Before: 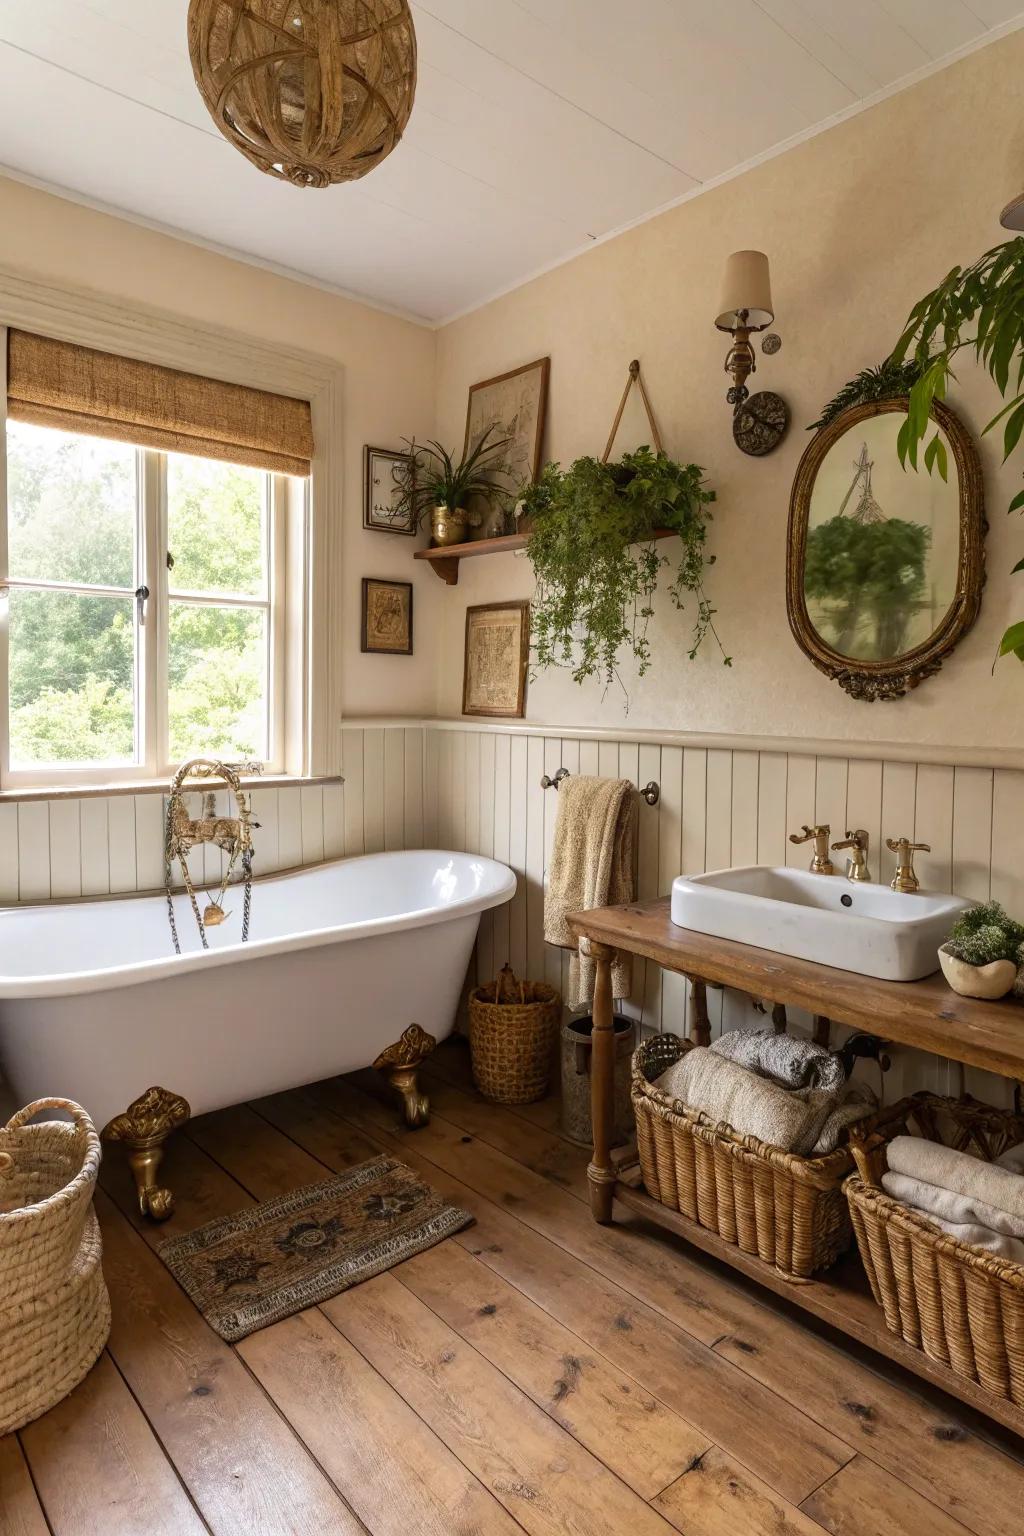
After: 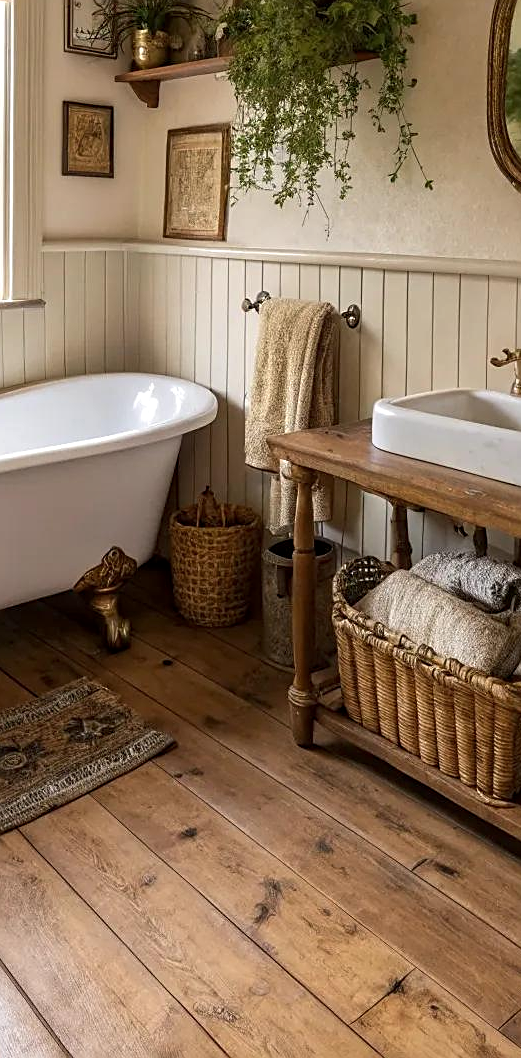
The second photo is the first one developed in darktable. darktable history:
local contrast: highlights 106%, shadows 100%, detail 119%, midtone range 0.2
crop and rotate: left 29.231%, top 31.089%, right 19.85%
sharpen: on, module defaults
